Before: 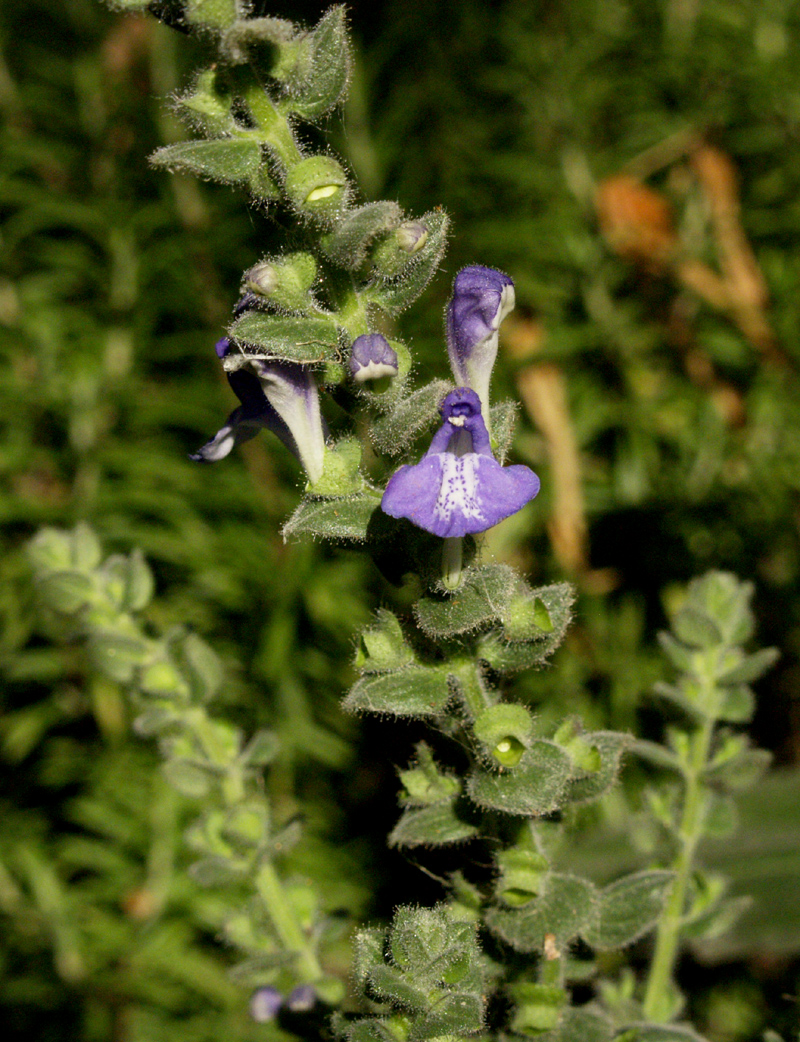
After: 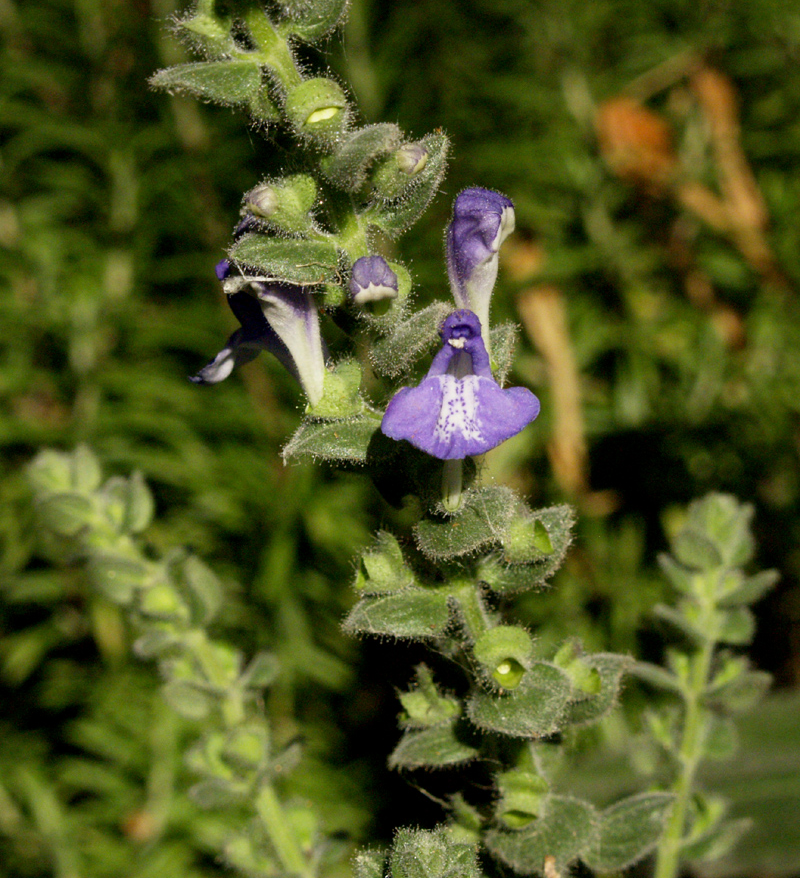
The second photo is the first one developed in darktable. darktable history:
crop: top 7.558%, bottom 8.148%
